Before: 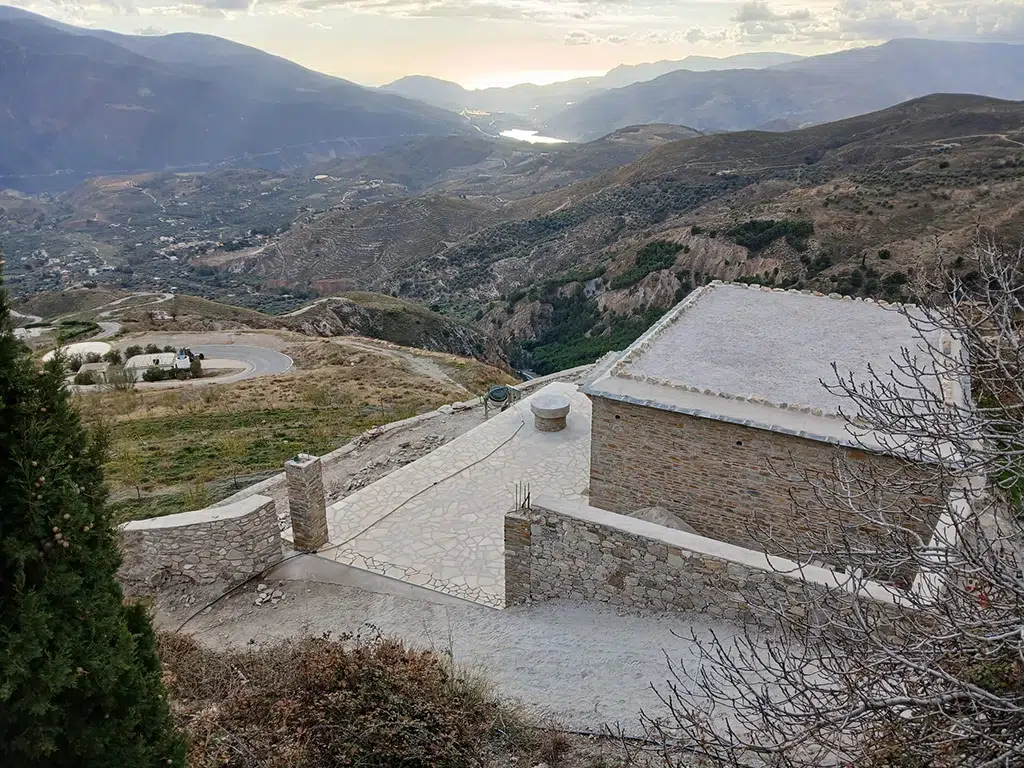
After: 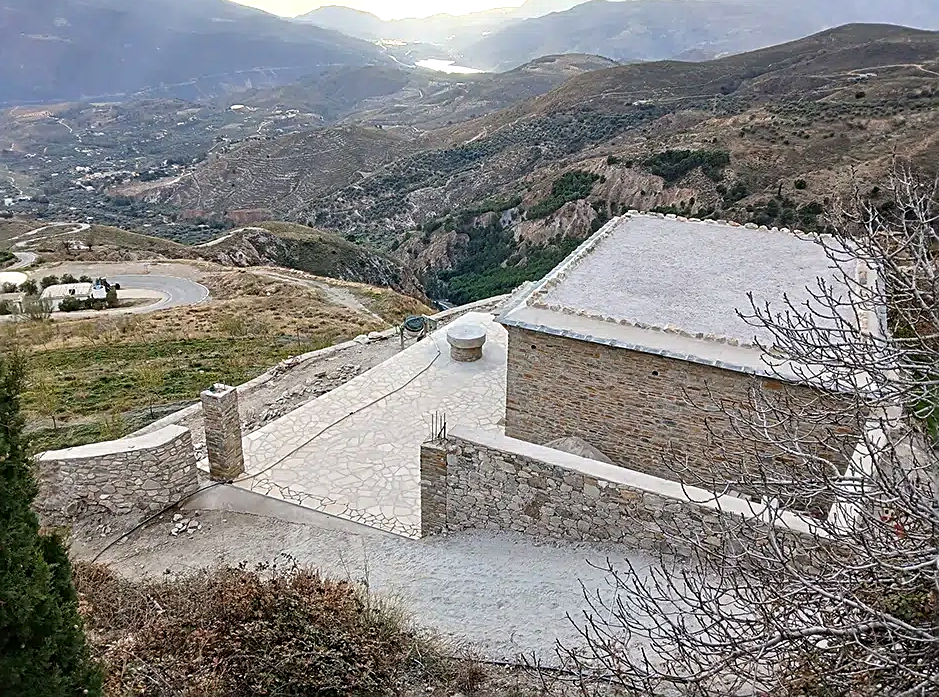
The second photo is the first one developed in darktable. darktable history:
crop and rotate: left 8.262%, top 9.226%
sharpen: on, module defaults
exposure: black level correction 0.001, exposure 0.5 EV, compensate exposure bias true, compensate highlight preservation false
